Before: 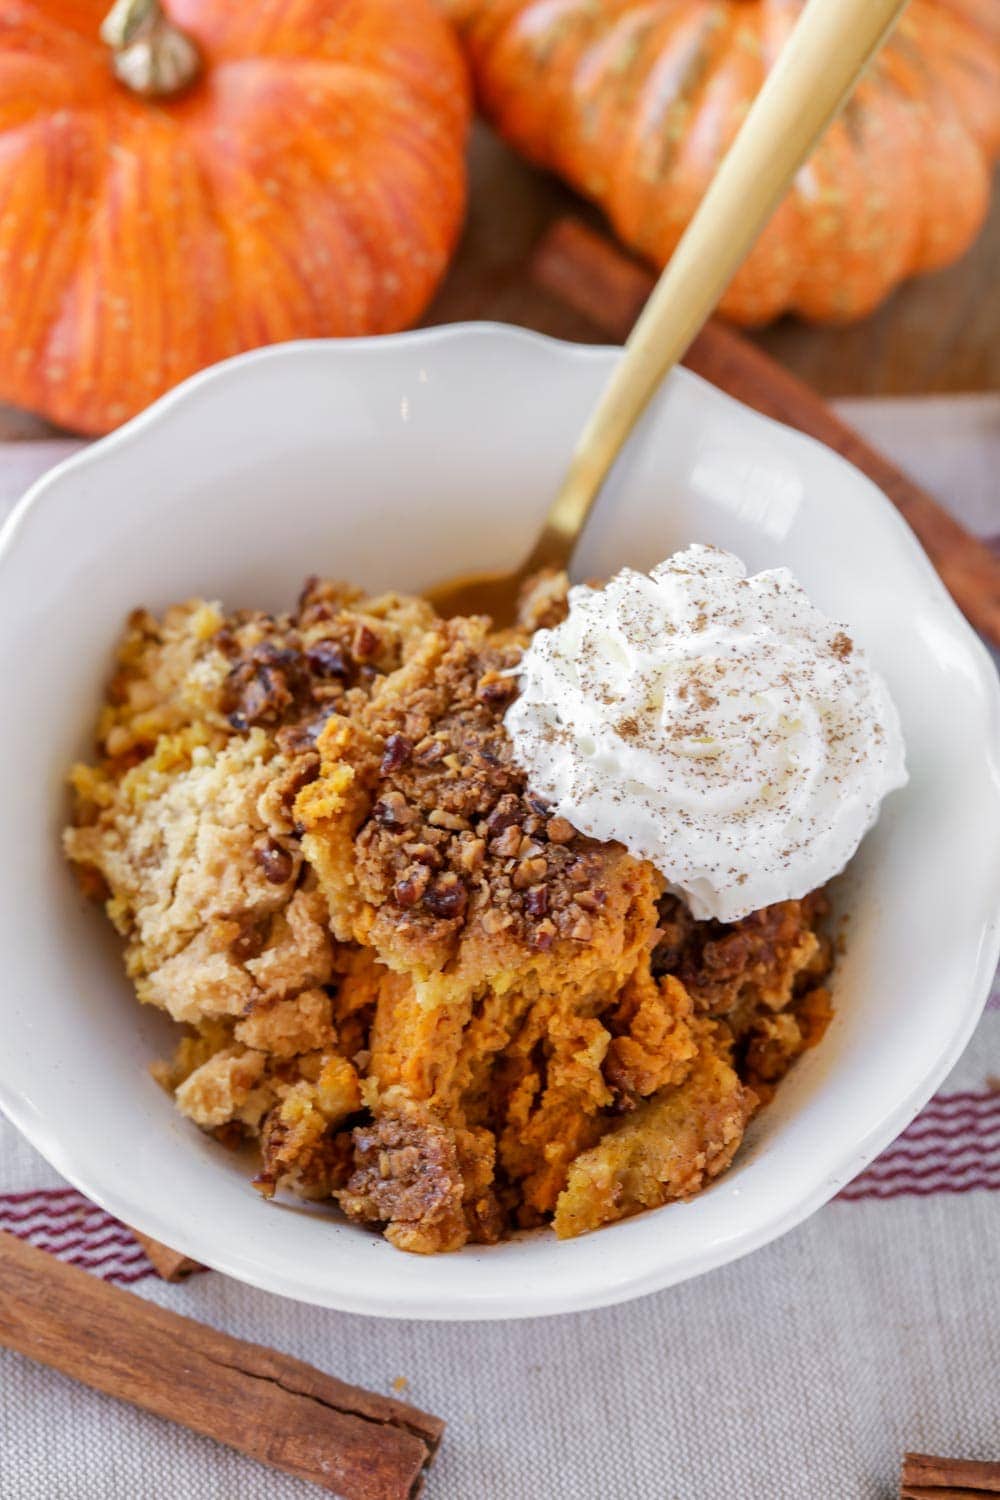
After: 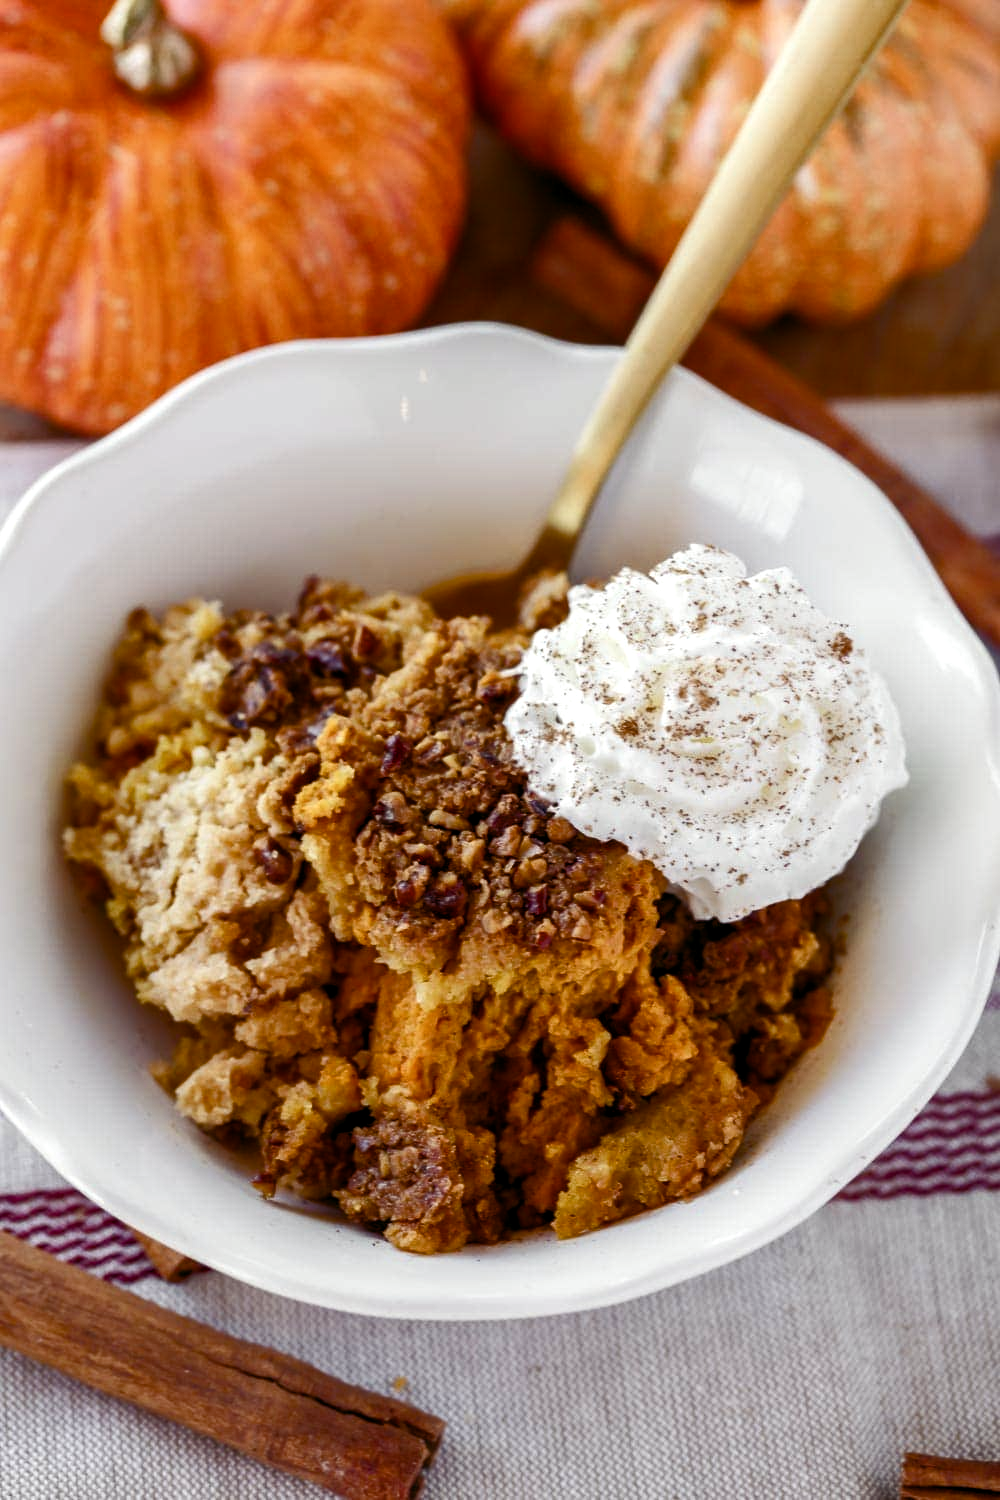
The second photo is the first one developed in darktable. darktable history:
color balance rgb: shadows lift › luminance 0.479%, shadows lift › chroma 6.765%, shadows lift › hue 301.74°, power › chroma 0.695%, power › hue 60°, global offset › luminance -0.319%, global offset › chroma 0.108%, global offset › hue 162.92°, perceptual saturation grading › global saturation 0.094%, perceptual saturation grading › highlights -18.087%, perceptual saturation grading › mid-tones 33.64%, perceptual saturation grading › shadows 50.498%, perceptual brilliance grading › highlights 4.169%, perceptual brilliance grading › mid-tones -19.208%, perceptual brilliance grading › shadows -40.702%
